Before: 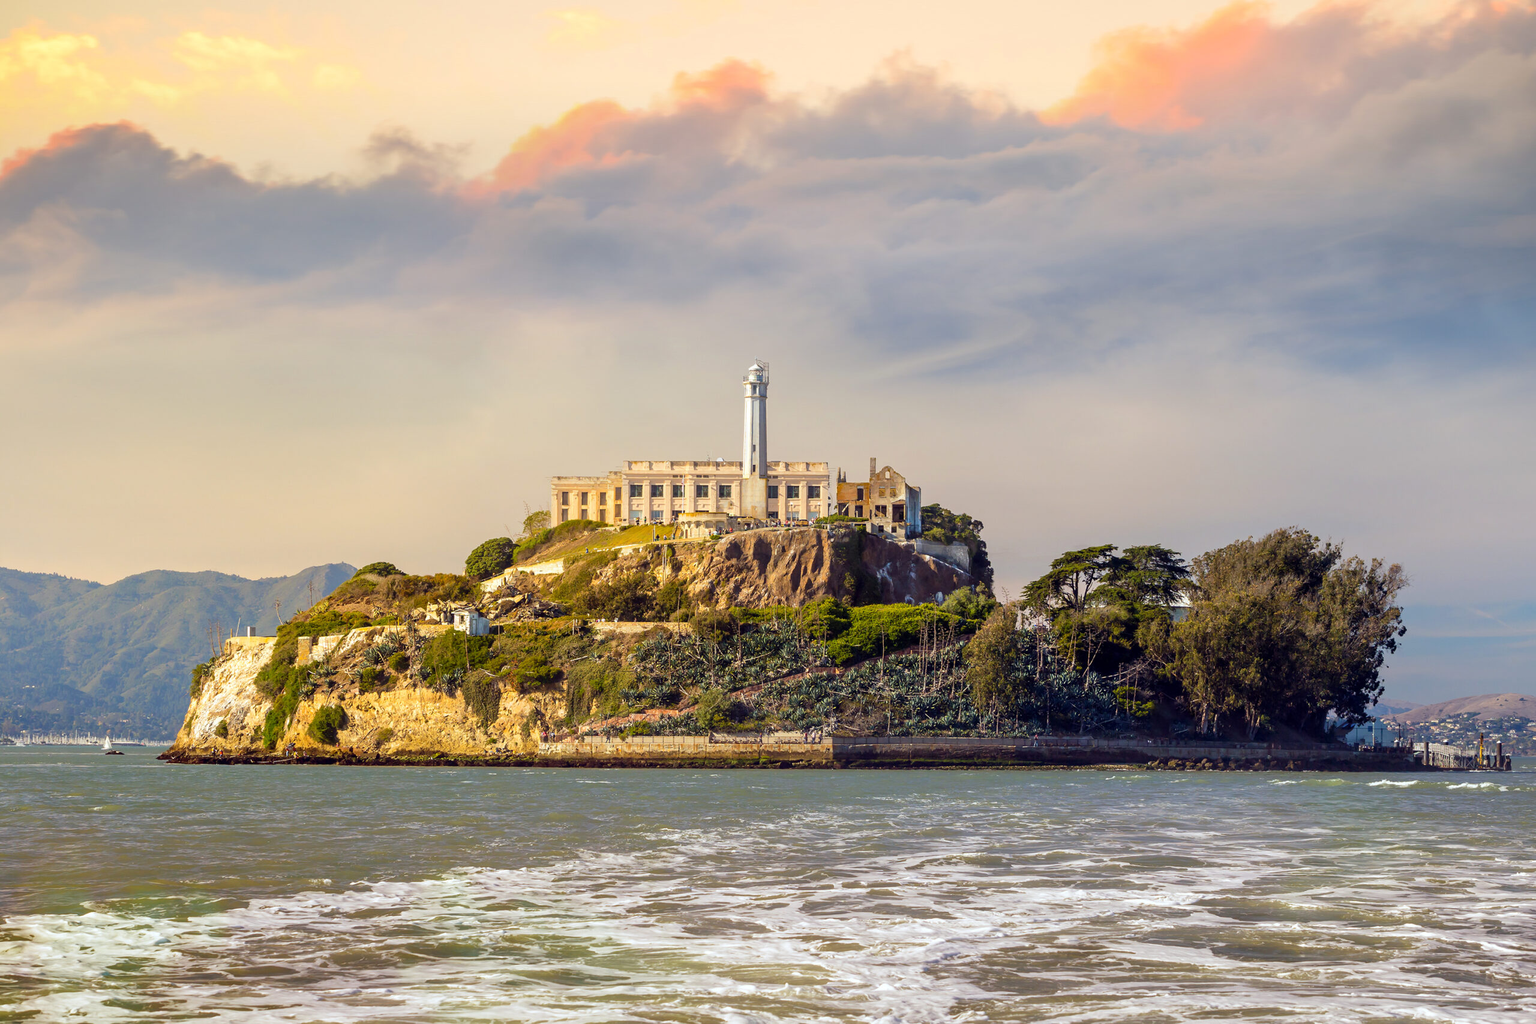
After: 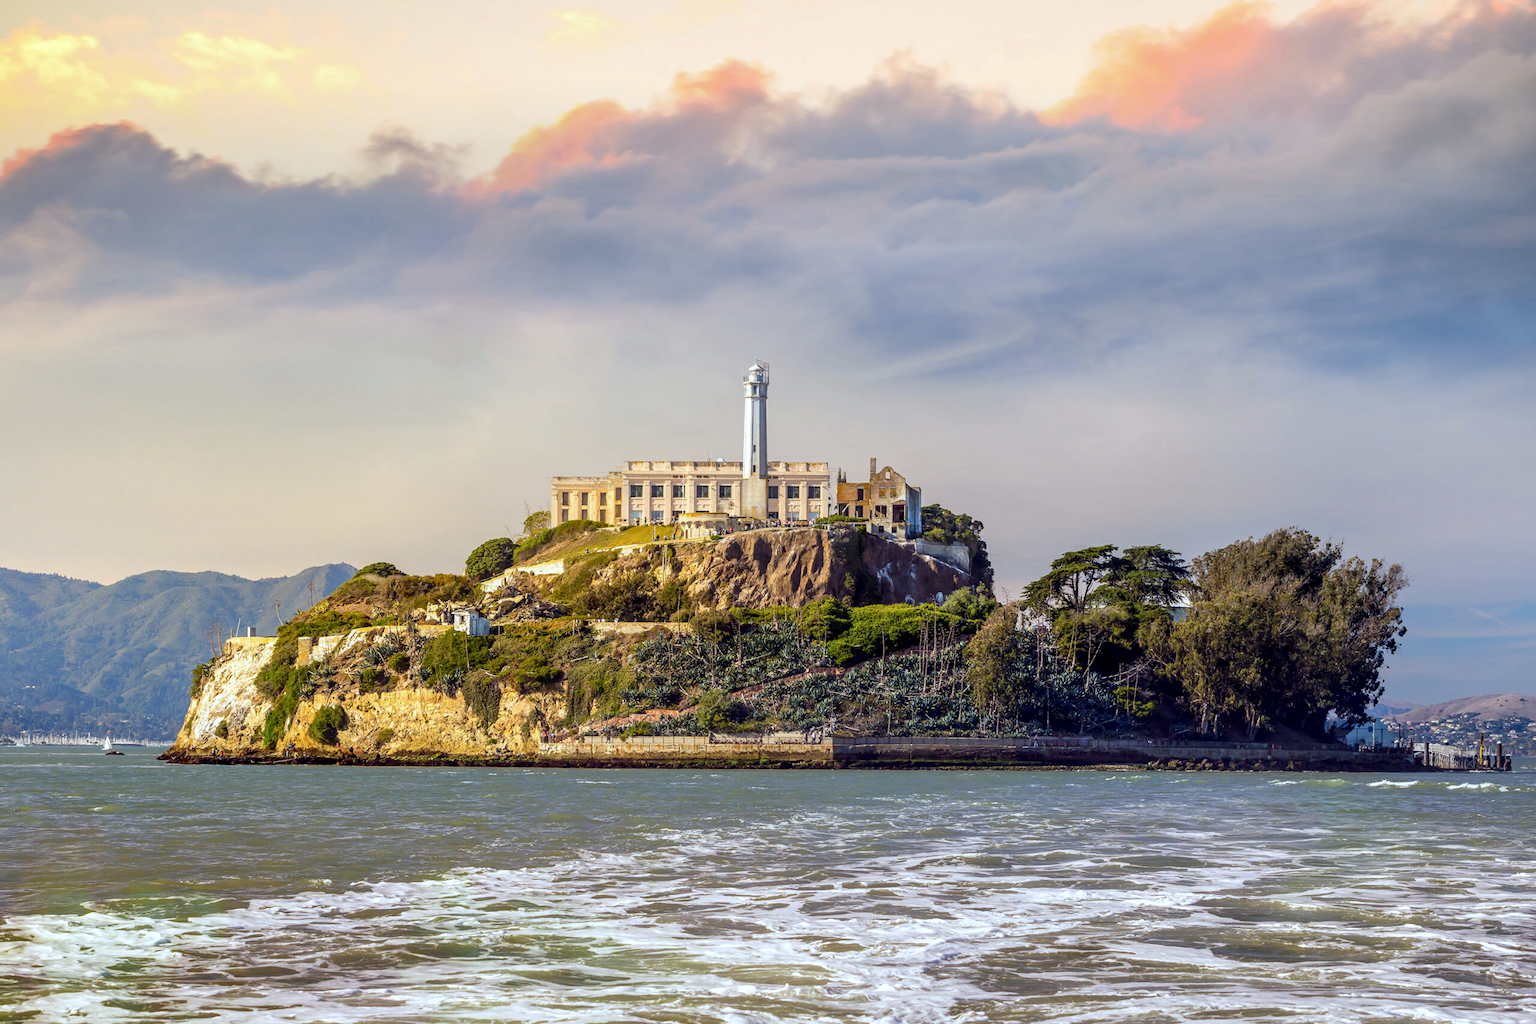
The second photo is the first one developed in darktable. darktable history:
white balance: red 0.976, blue 1.04
color calibration: x 0.355, y 0.367, temperature 4700.38 K
local contrast: on, module defaults
